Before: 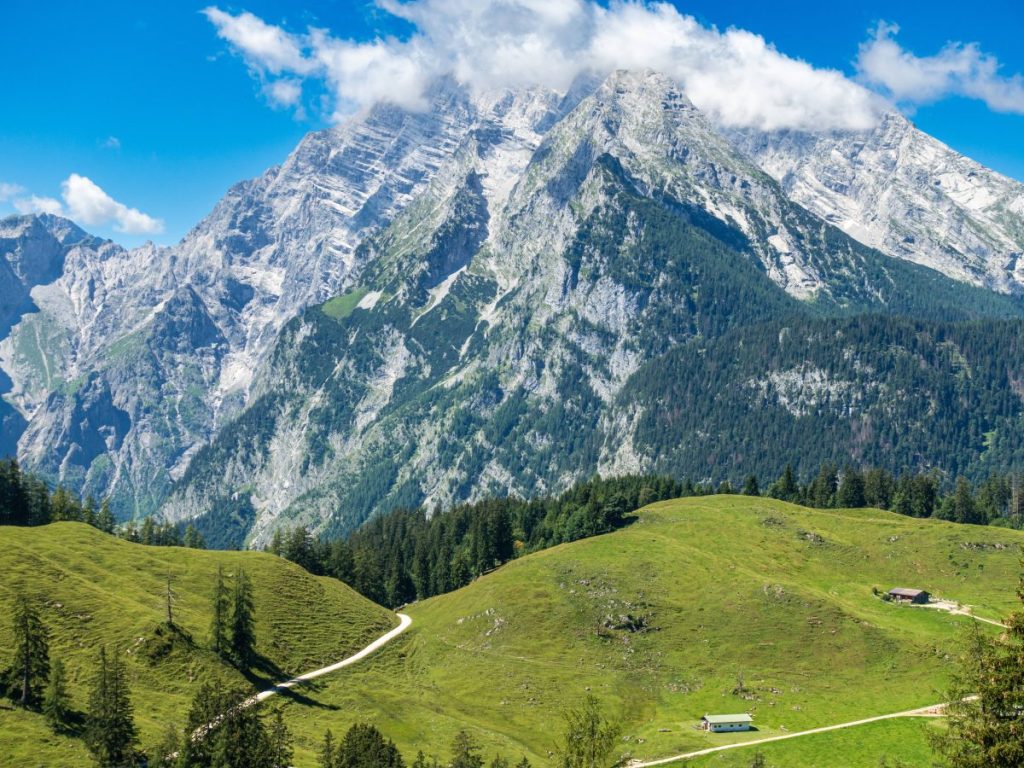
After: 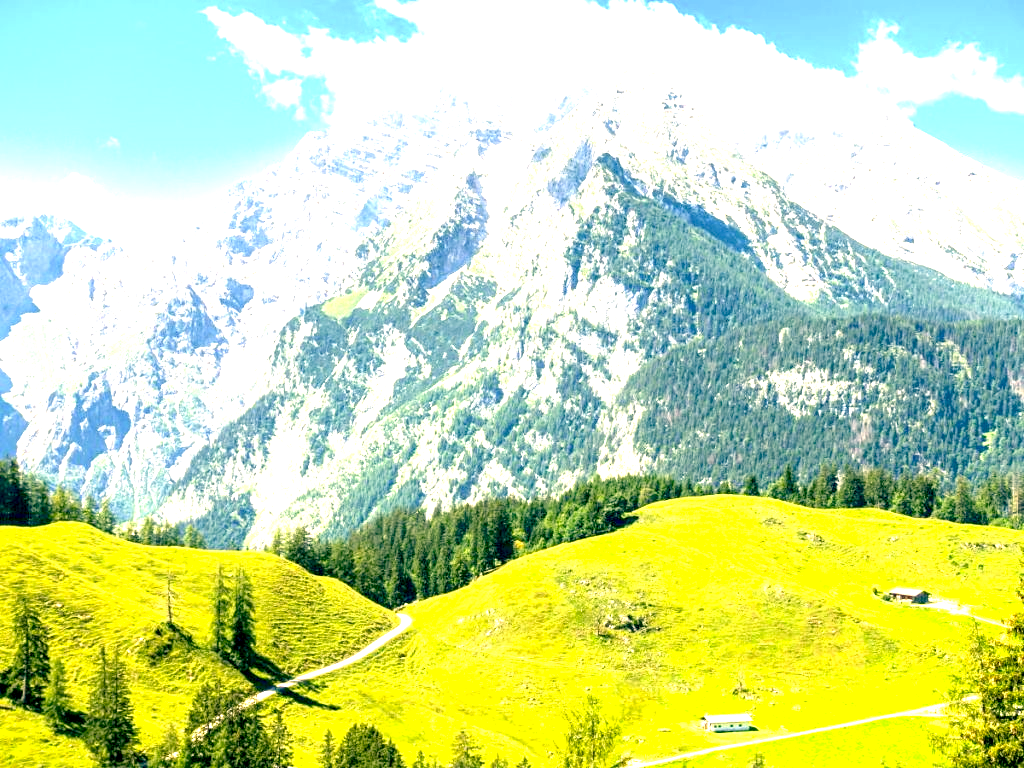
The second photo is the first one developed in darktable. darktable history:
color correction: highlights a* 5.3, highlights b* 24.26, shadows a* -15.58, shadows b* 4.02
exposure: black level correction 0.005, exposure 2.084 EV, compensate highlight preservation false
